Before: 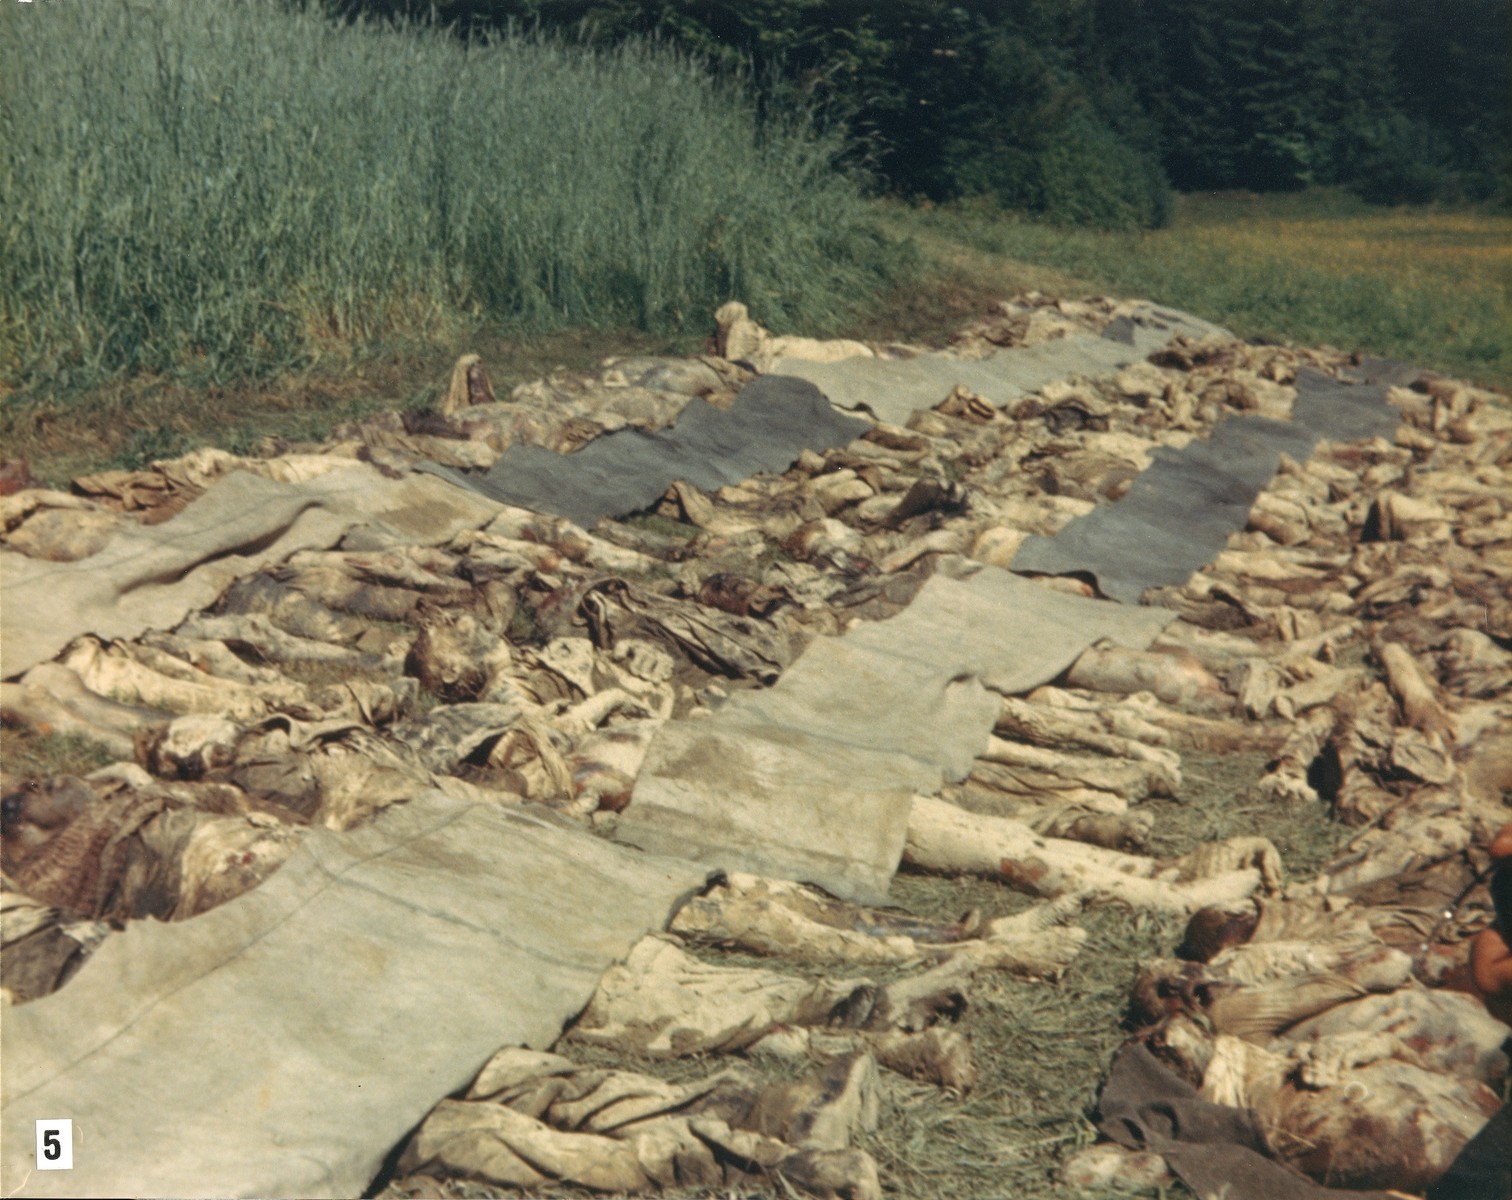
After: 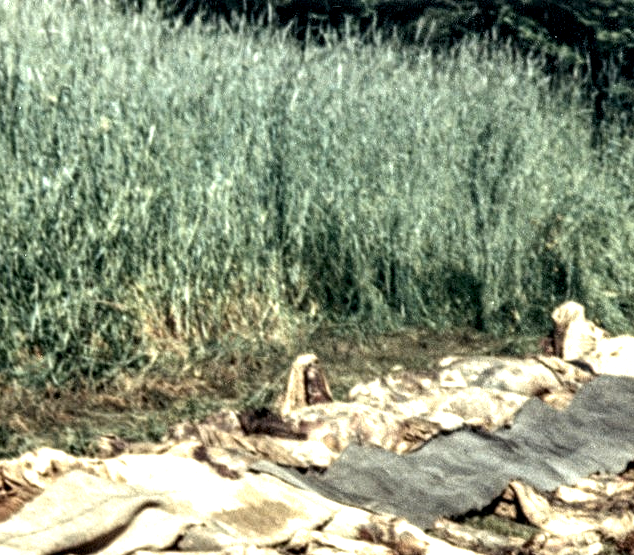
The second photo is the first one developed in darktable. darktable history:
tone equalizer: on, module defaults
crop and rotate: left 10.817%, top 0.062%, right 47.194%, bottom 53.626%
exposure: black level correction 0, exposure 1.2 EV, compensate exposure bias true, compensate highlight preservation false
local contrast: shadows 185%, detail 225%
